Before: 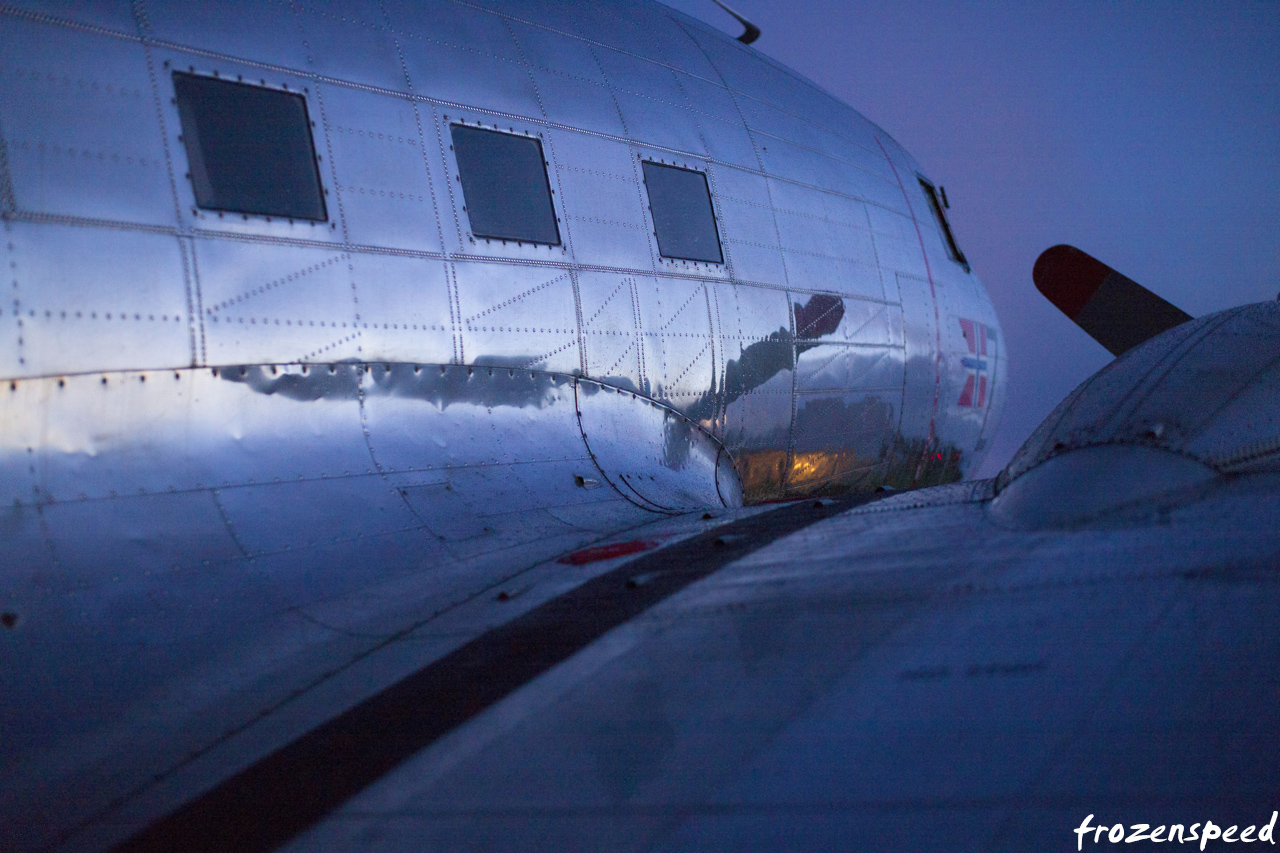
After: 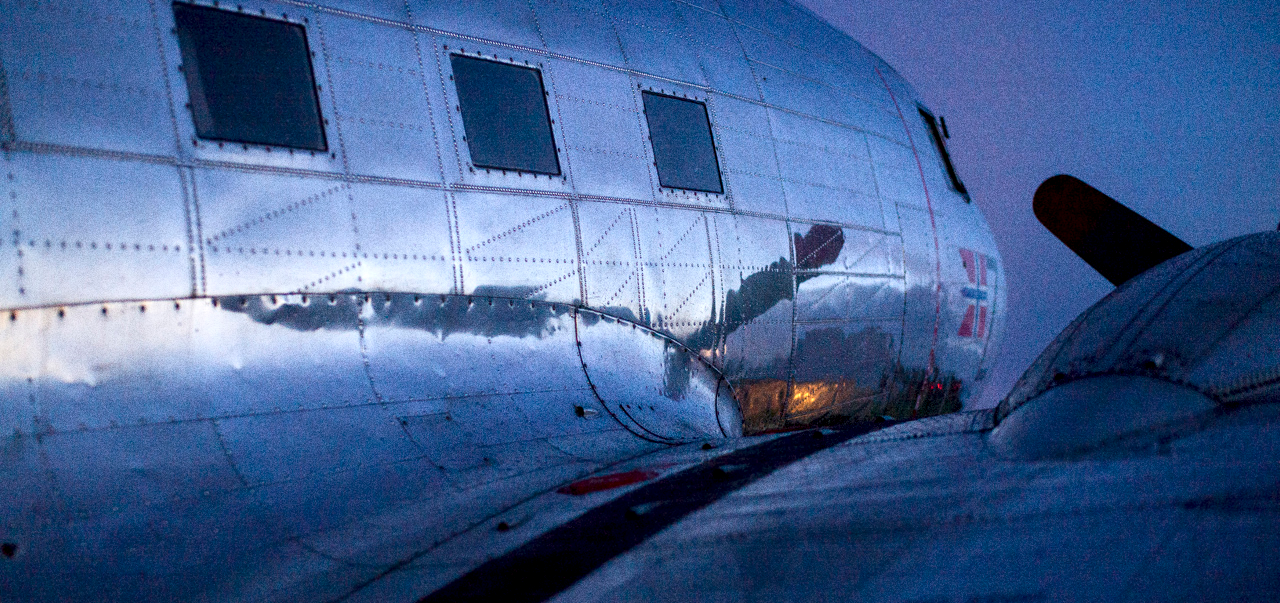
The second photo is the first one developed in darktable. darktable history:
grain: coarseness 0.09 ISO, strength 40%
local contrast: detail 150%
crop and rotate: top 8.293%, bottom 20.996%
